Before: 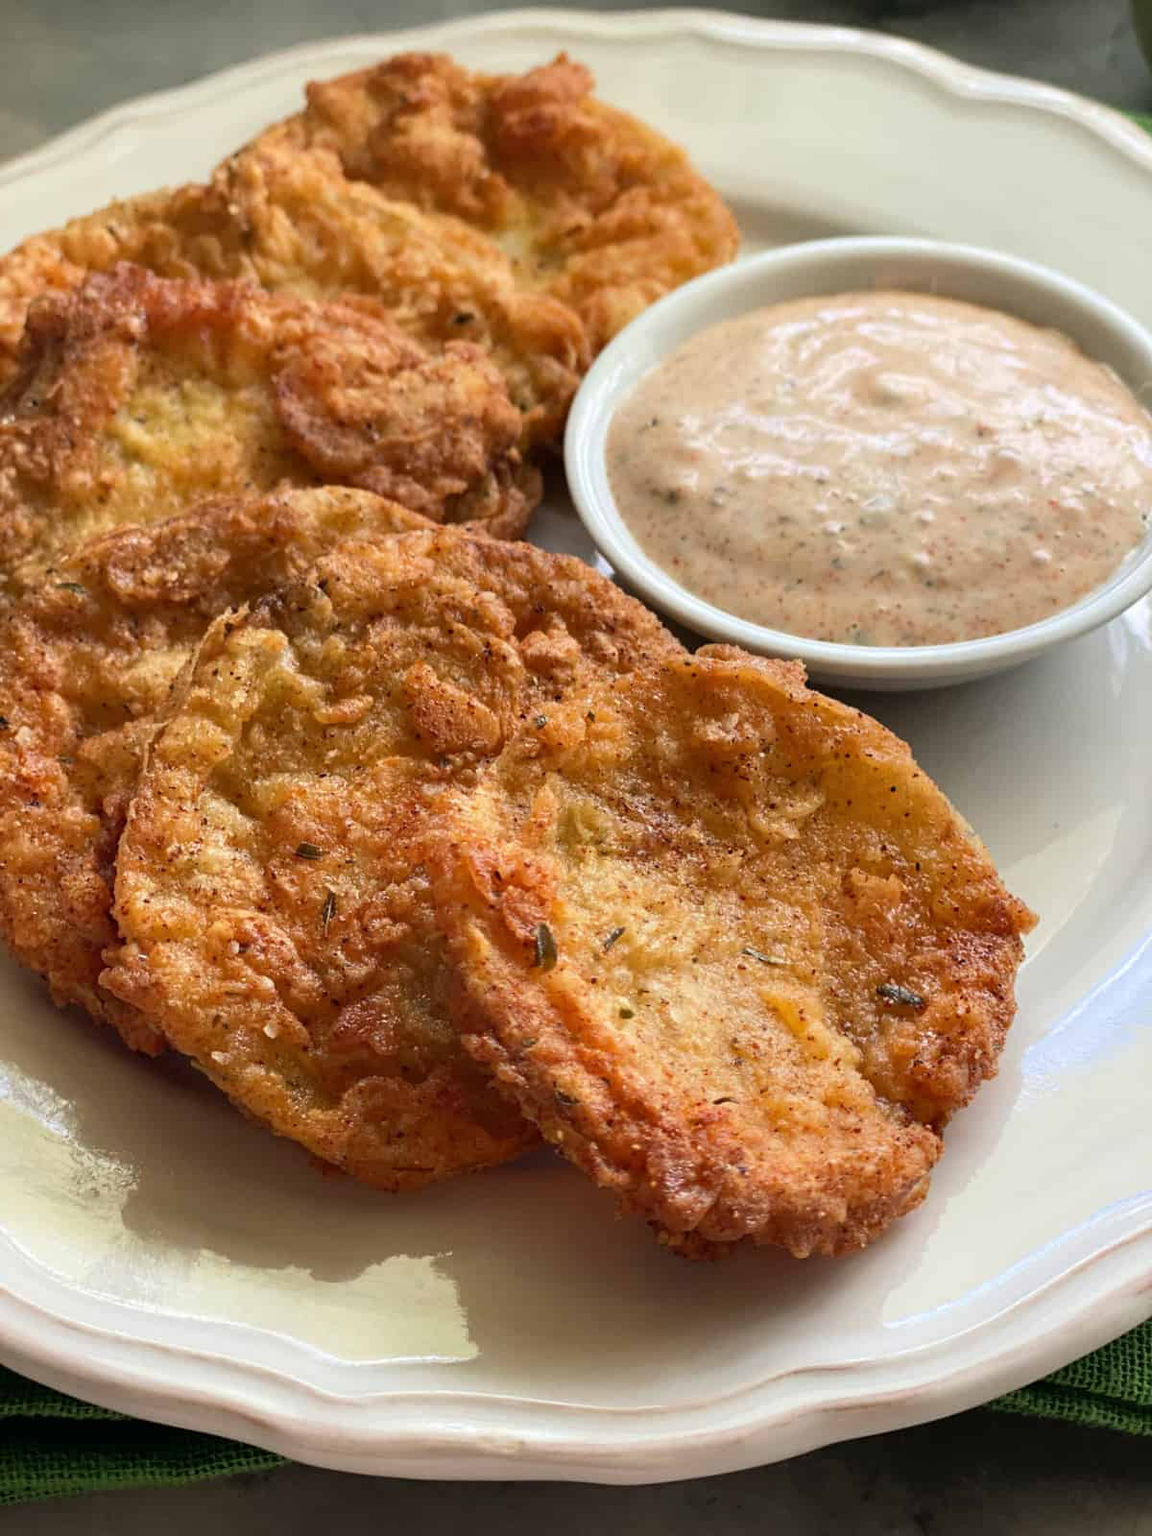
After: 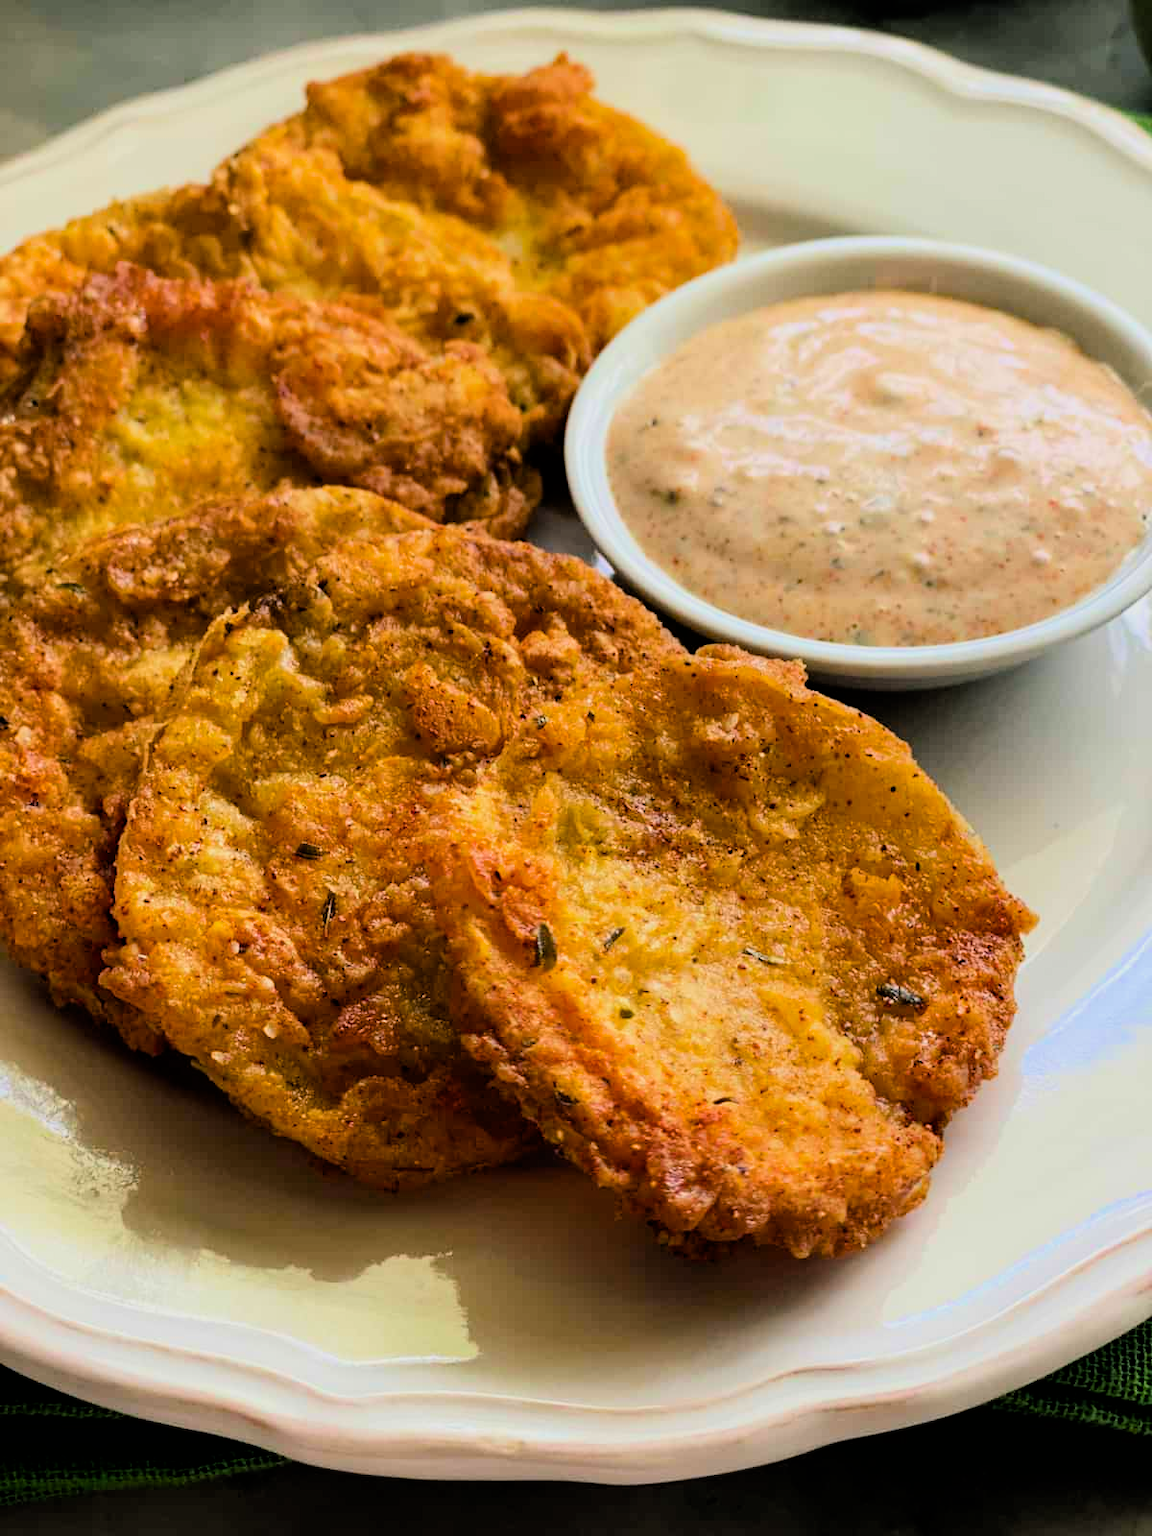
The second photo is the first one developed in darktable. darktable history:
filmic rgb: black relative exposure -4.99 EV, white relative exposure 3.96 EV, threshold 6 EV, hardness 2.89, contrast 1.389, color science v6 (2022), enable highlight reconstruction true
color balance rgb: shadows lift › chroma 2.02%, shadows lift › hue 215.68°, perceptual saturation grading › global saturation 30.306%, global vibrance 27.37%
